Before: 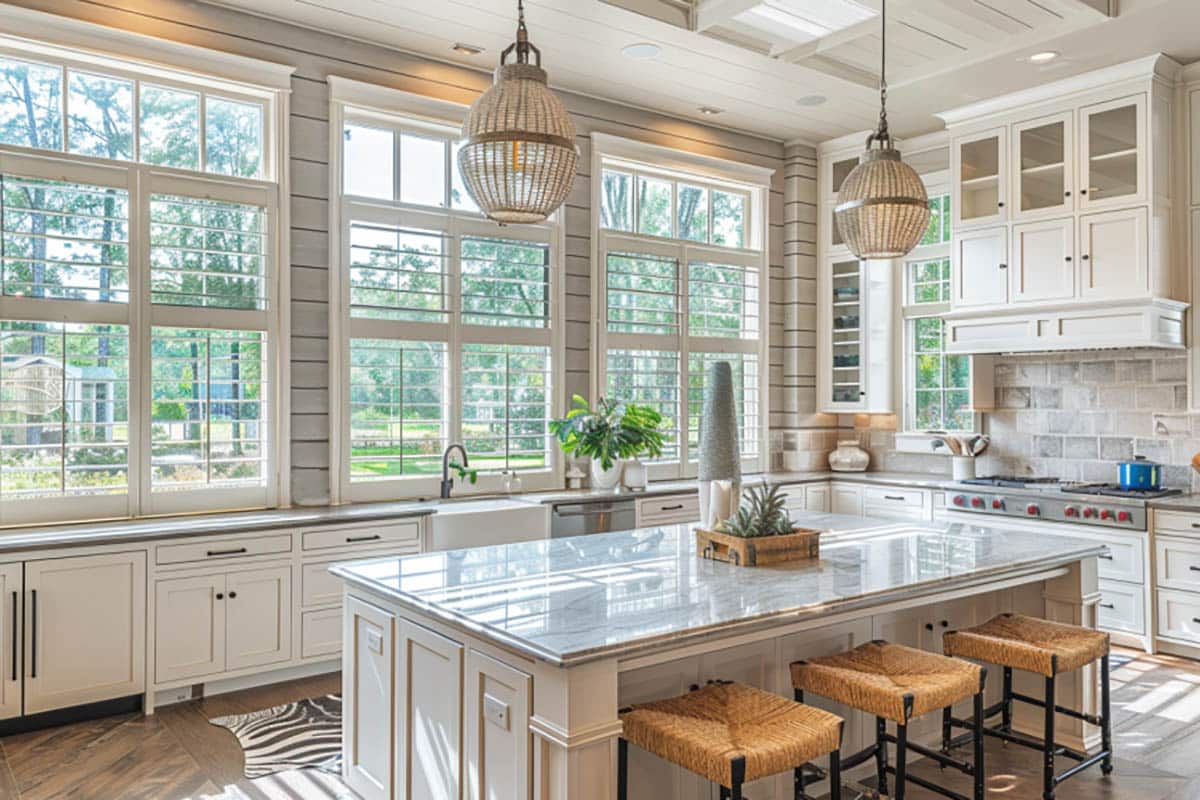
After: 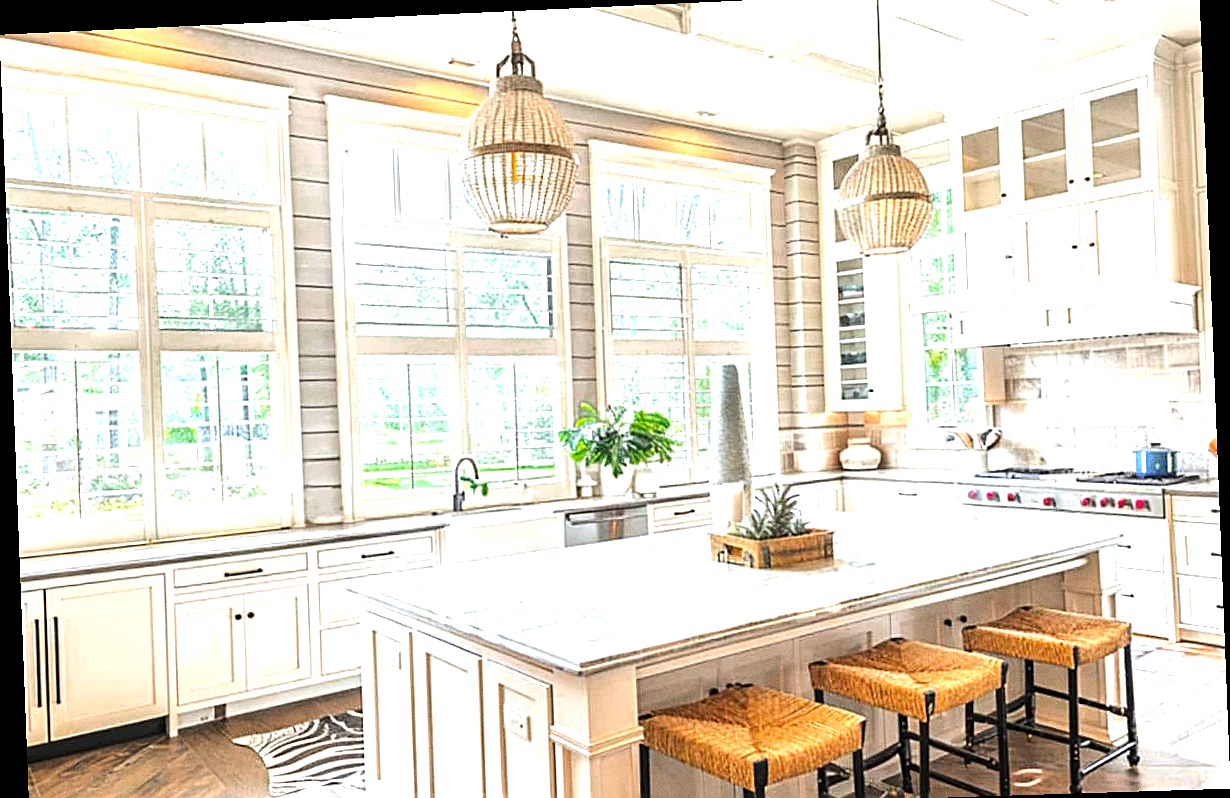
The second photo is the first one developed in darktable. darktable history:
crop and rotate: top 2.479%, bottom 3.018%
sharpen: on, module defaults
color zones: curves: ch0 [(0, 0.48) (0.209, 0.398) (0.305, 0.332) (0.429, 0.493) (0.571, 0.5) (0.714, 0.5) (0.857, 0.5) (1, 0.48)]; ch1 [(0, 0.633) (0.143, 0.586) (0.286, 0.489) (0.429, 0.448) (0.571, 0.31) (0.714, 0.335) (0.857, 0.492) (1, 0.633)]; ch2 [(0, 0.448) (0.143, 0.498) (0.286, 0.5) (0.429, 0.5) (0.571, 0.5) (0.714, 0.5) (0.857, 0.5) (1, 0.448)]
rotate and perspective: rotation -2.22°, lens shift (horizontal) -0.022, automatic cropping off
exposure: black level correction 0, exposure 0.9 EV, compensate highlight preservation false
tone equalizer: -8 EV -0.75 EV, -7 EV -0.7 EV, -6 EV -0.6 EV, -5 EV -0.4 EV, -3 EV 0.4 EV, -2 EV 0.6 EV, -1 EV 0.7 EV, +0 EV 0.75 EV, edges refinement/feathering 500, mask exposure compensation -1.57 EV, preserve details no
grain: coarseness 0.09 ISO
